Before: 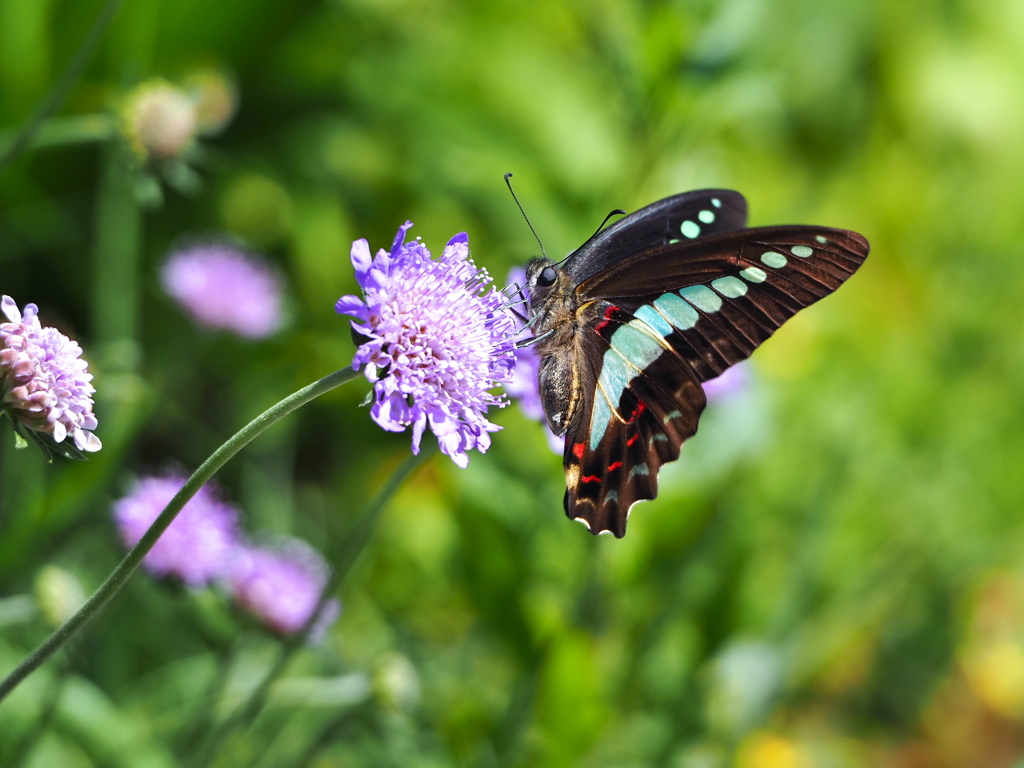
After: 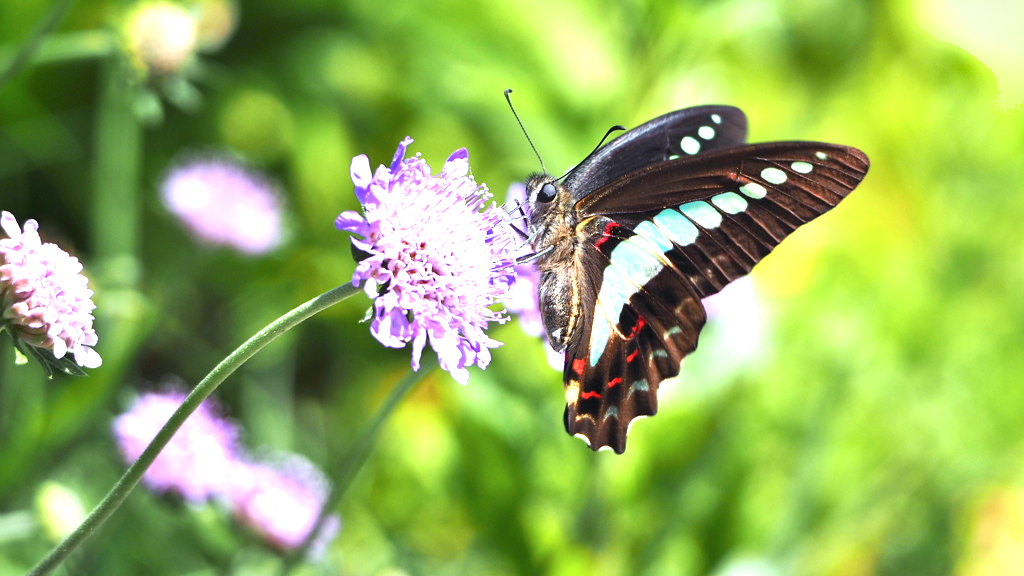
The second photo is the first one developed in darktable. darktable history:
shadows and highlights: radius 47.14, white point adjustment 6.53, compress 79.27%, soften with gaussian
exposure: exposure 0.926 EV, compensate highlight preservation false
crop: top 11.034%, bottom 13.941%
